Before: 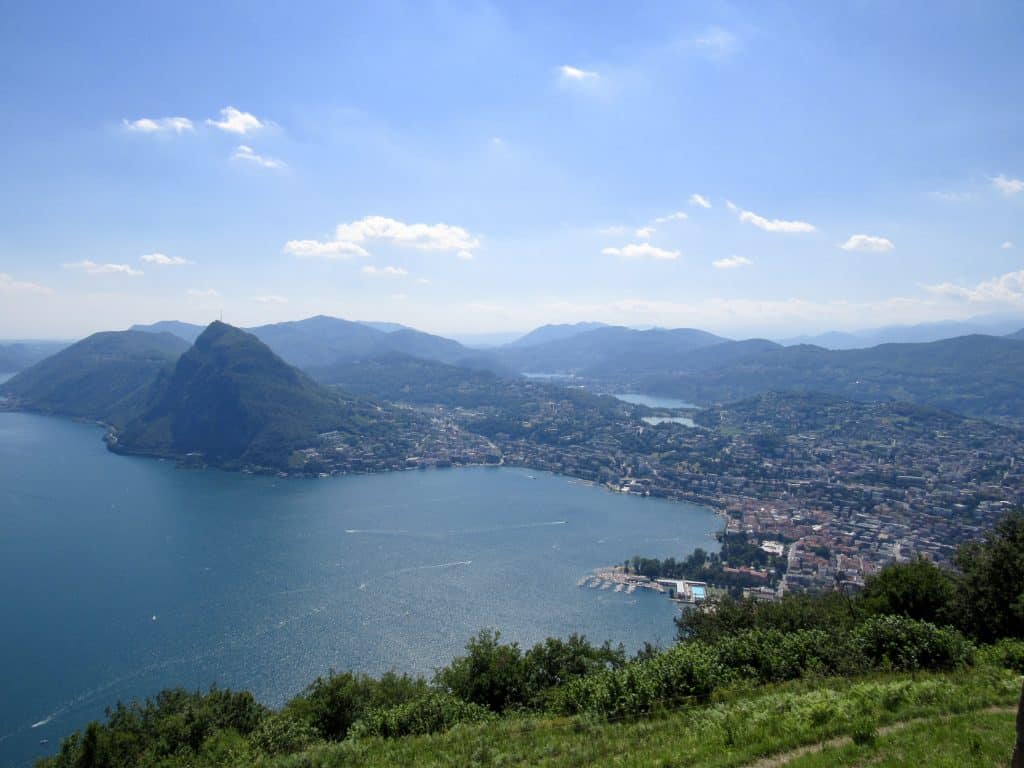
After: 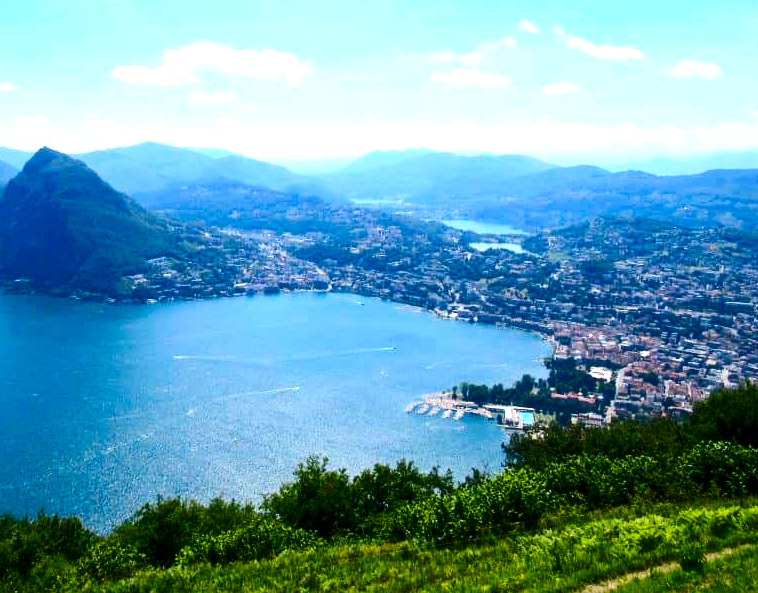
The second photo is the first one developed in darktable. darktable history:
crop: left 16.84%, top 22.777%, right 9.043%
exposure: exposure 0.768 EV, compensate exposure bias true, compensate highlight preservation false
contrast brightness saturation: contrast 0.322, brightness -0.077, saturation 0.165
color balance rgb: shadows lift › chroma 2.469%, shadows lift › hue 191.38°, linear chroma grading › global chroma 15.079%, perceptual saturation grading › global saturation 39.272%
